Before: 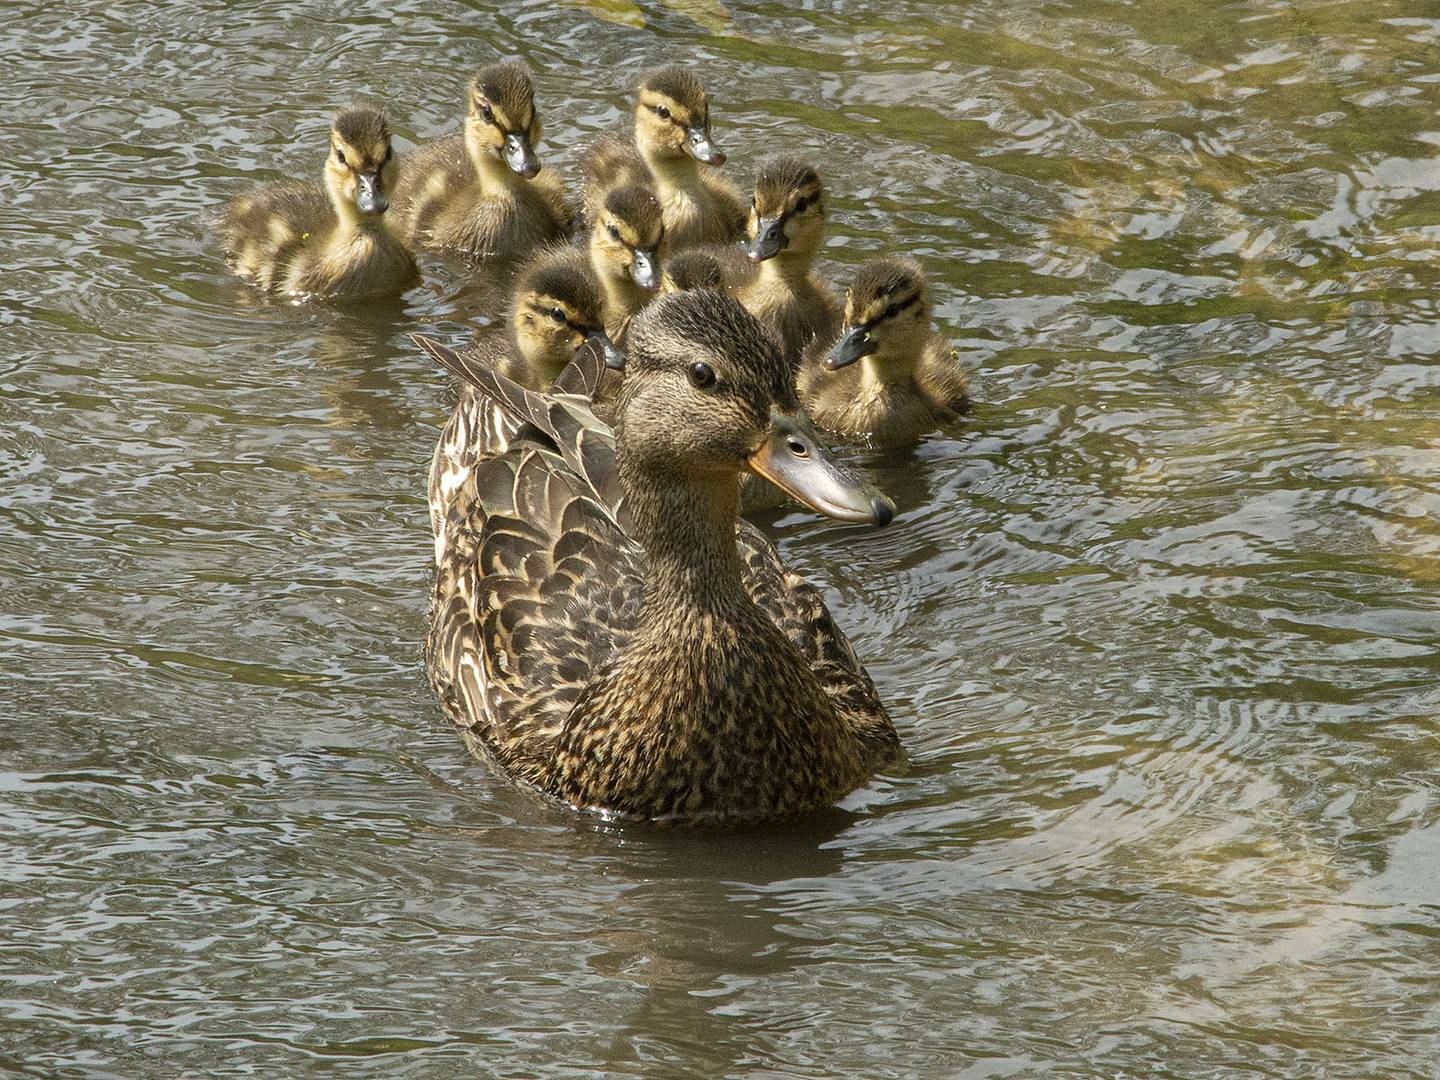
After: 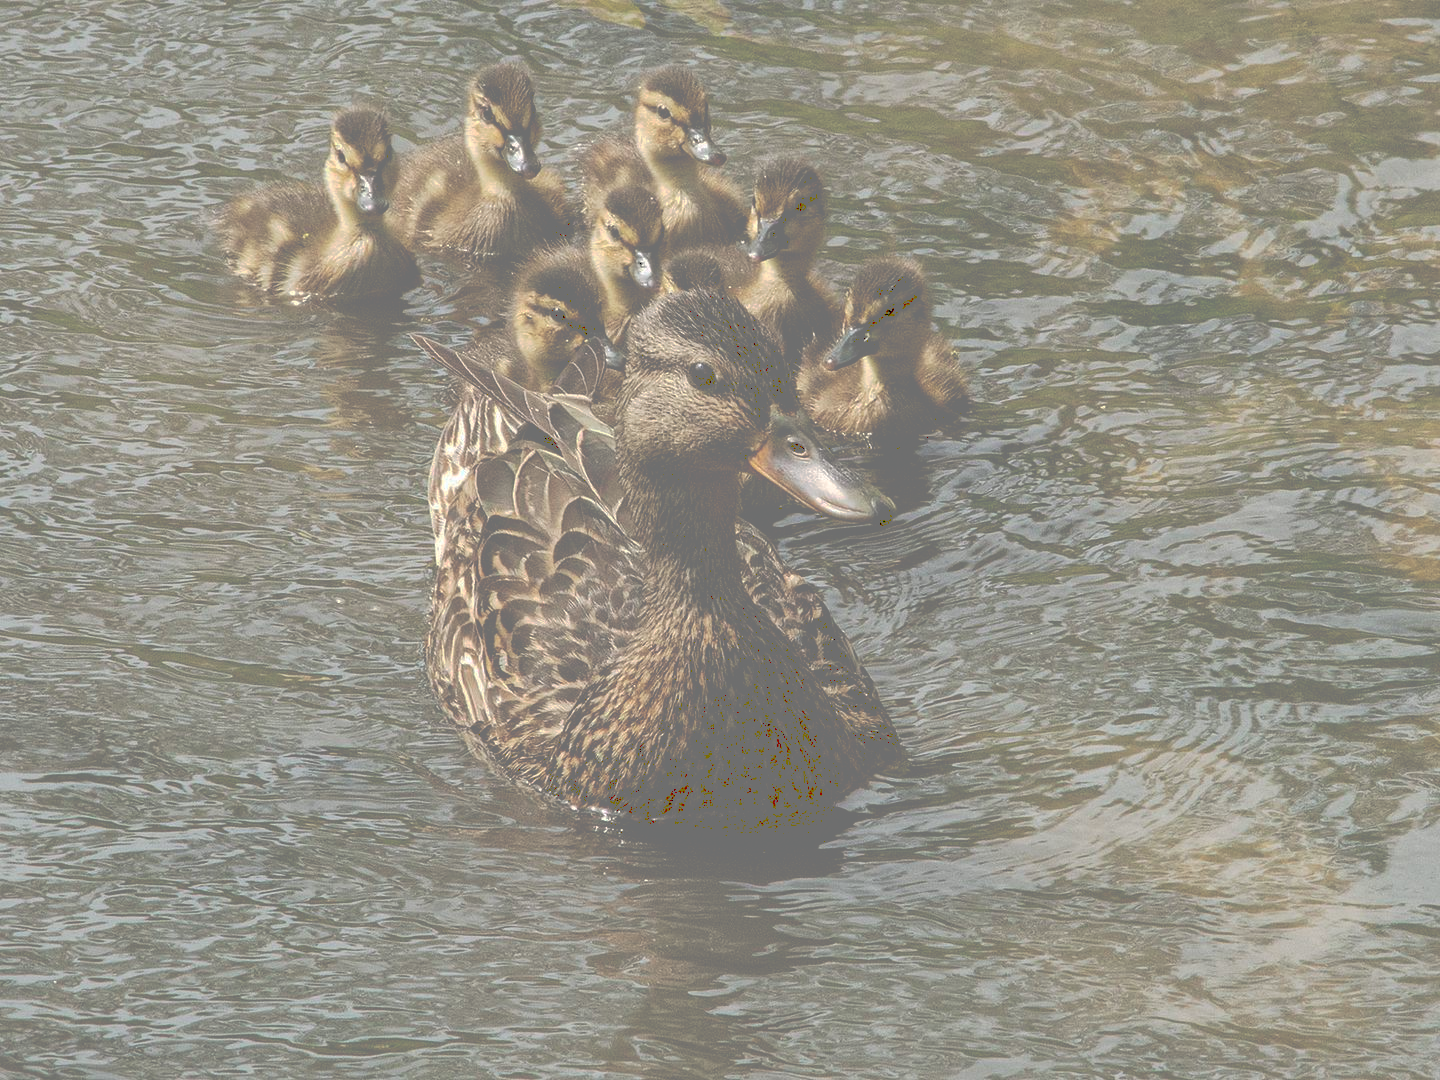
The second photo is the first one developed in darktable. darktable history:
tone curve: curves: ch0 [(0, 0) (0.003, 0.464) (0.011, 0.464) (0.025, 0.464) (0.044, 0.464) (0.069, 0.464) (0.1, 0.463) (0.136, 0.463) (0.177, 0.464) (0.224, 0.469) (0.277, 0.482) (0.335, 0.501) (0.399, 0.53) (0.468, 0.567) (0.543, 0.61) (0.623, 0.663) (0.709, 0.718) (0.801, 0.779) (0.898, 0.842) (1, 1)], preserve colors none
